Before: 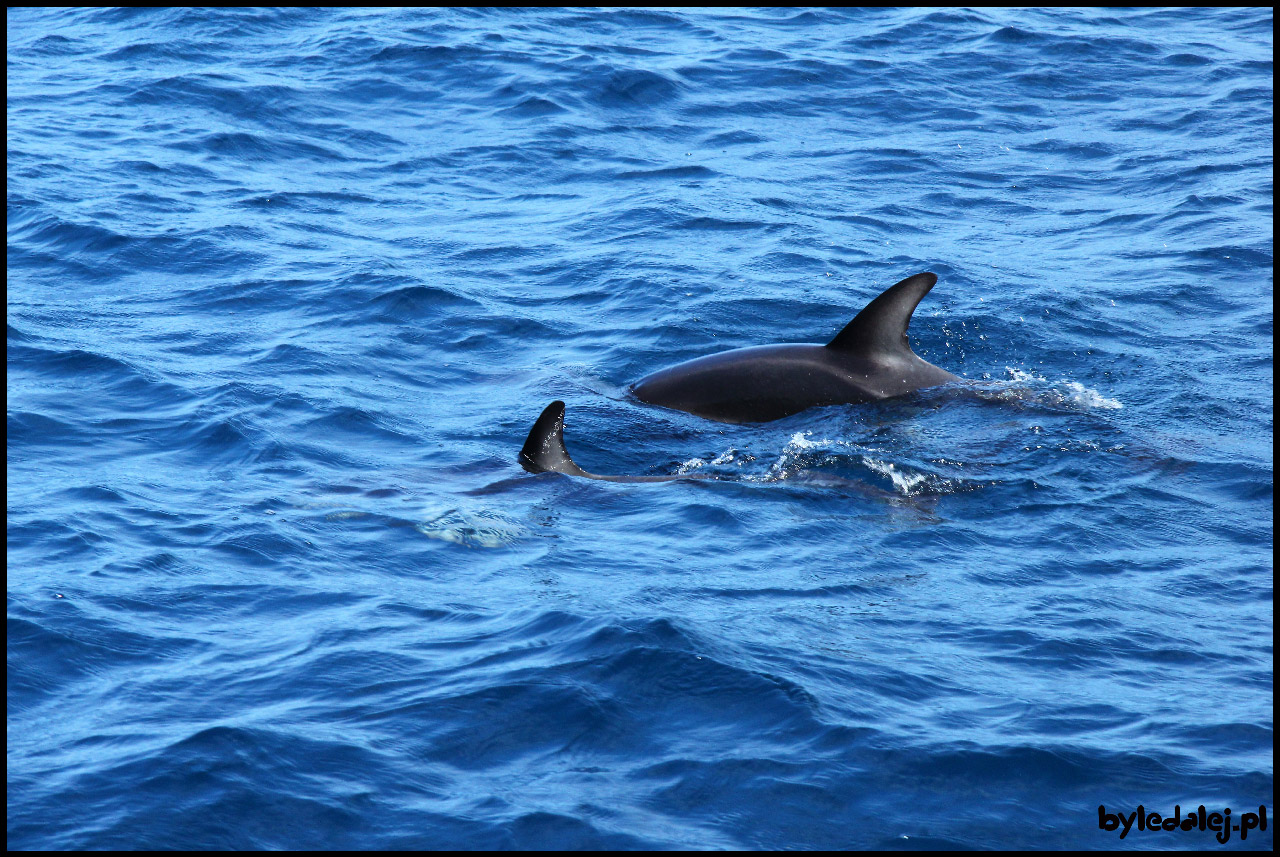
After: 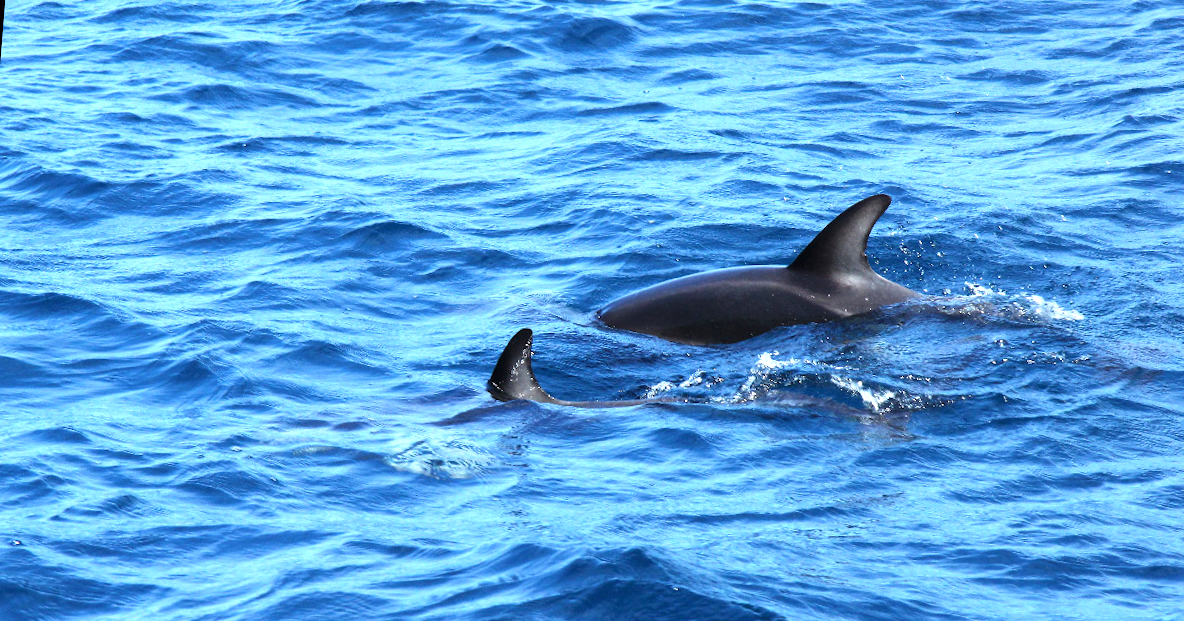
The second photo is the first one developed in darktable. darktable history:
exposure: exposure 0.64 EV, compensate highlight preservation false
crop: top 3.857%, bottom 21.132%
rotate and perspective: rotation -1.68°, lens shift (vertical) -0.146, crop left 0.049, crop right 0.912, crop top 0.032, crop bottom 0.96
